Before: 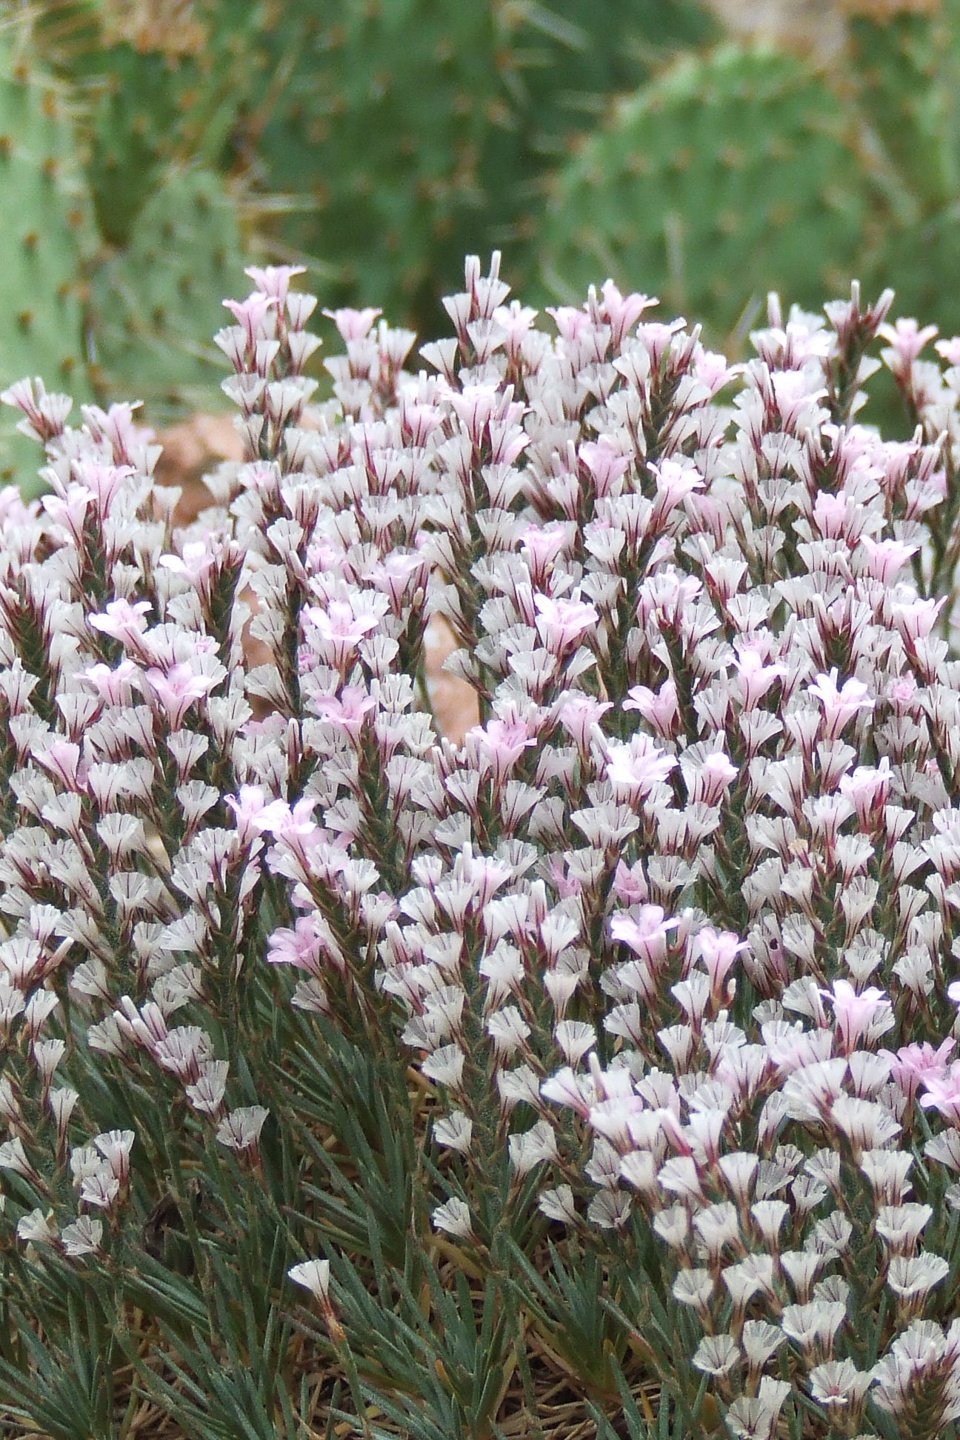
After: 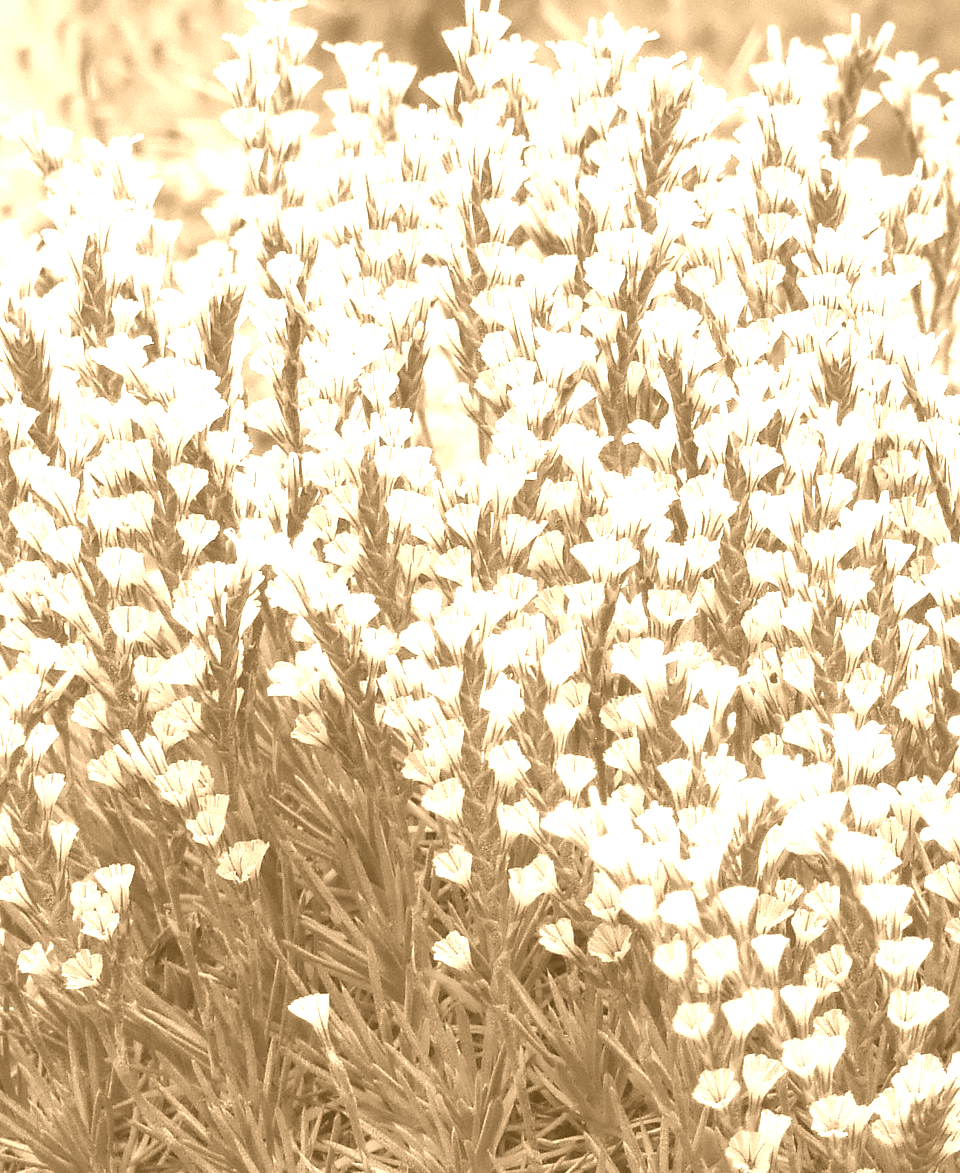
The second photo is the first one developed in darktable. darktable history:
color correction: highlights a* 0.816, highlights b* 2.78, saturation 1.1
crop and rotate: top 18.507%
exposure: exposure 0.6 EV, compensate highlight preservation false
colorize: hue 28.8°, source mix 100%
